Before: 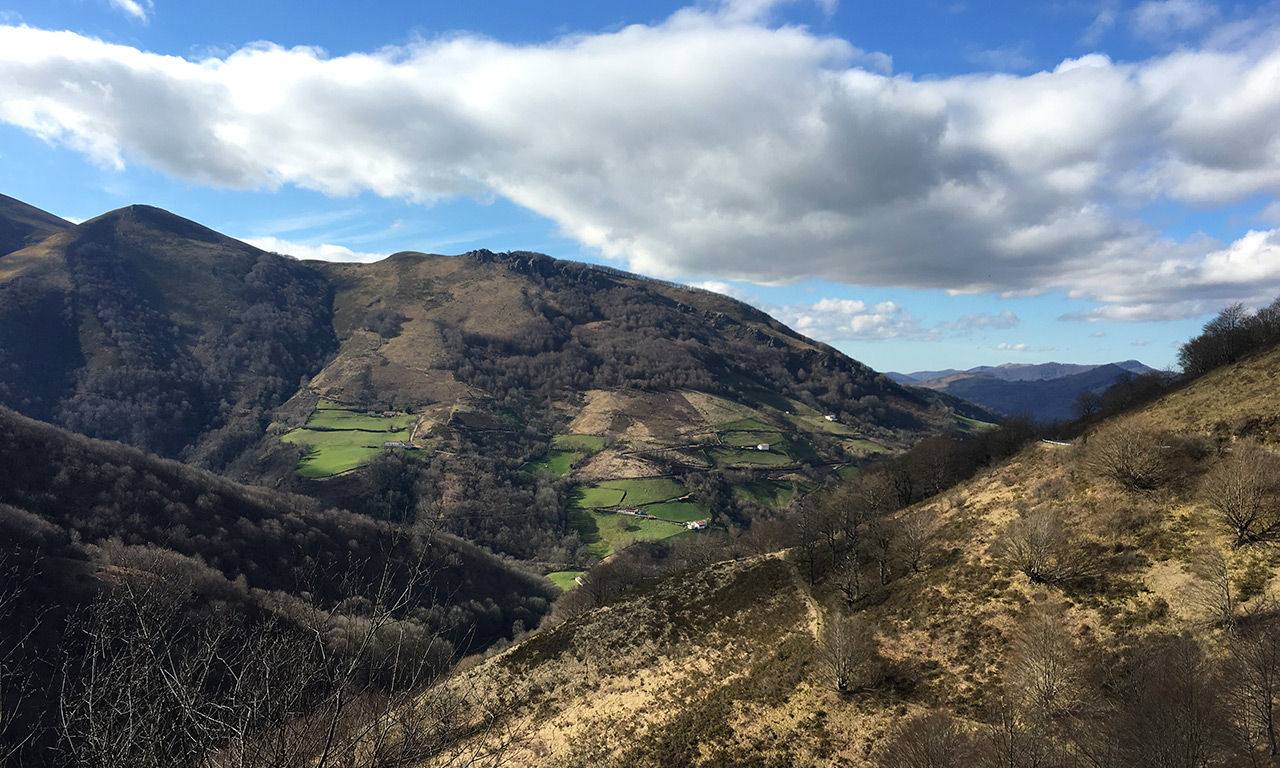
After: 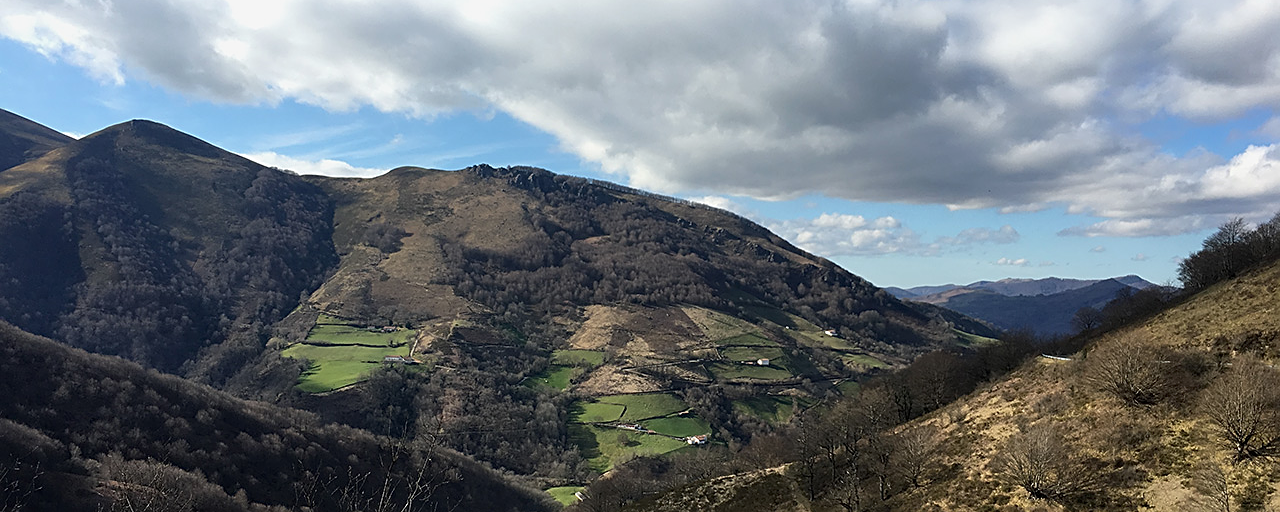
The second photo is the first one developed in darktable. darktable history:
contrast brightness saturation: saturation -0.05
sharpen: on, module defaults
exposure: black level correction 0.001, exposure -0.125 EV, compensate exposure bias true, compensate highlight preservation false
crop: top 11.166%, bottom 22.168%
